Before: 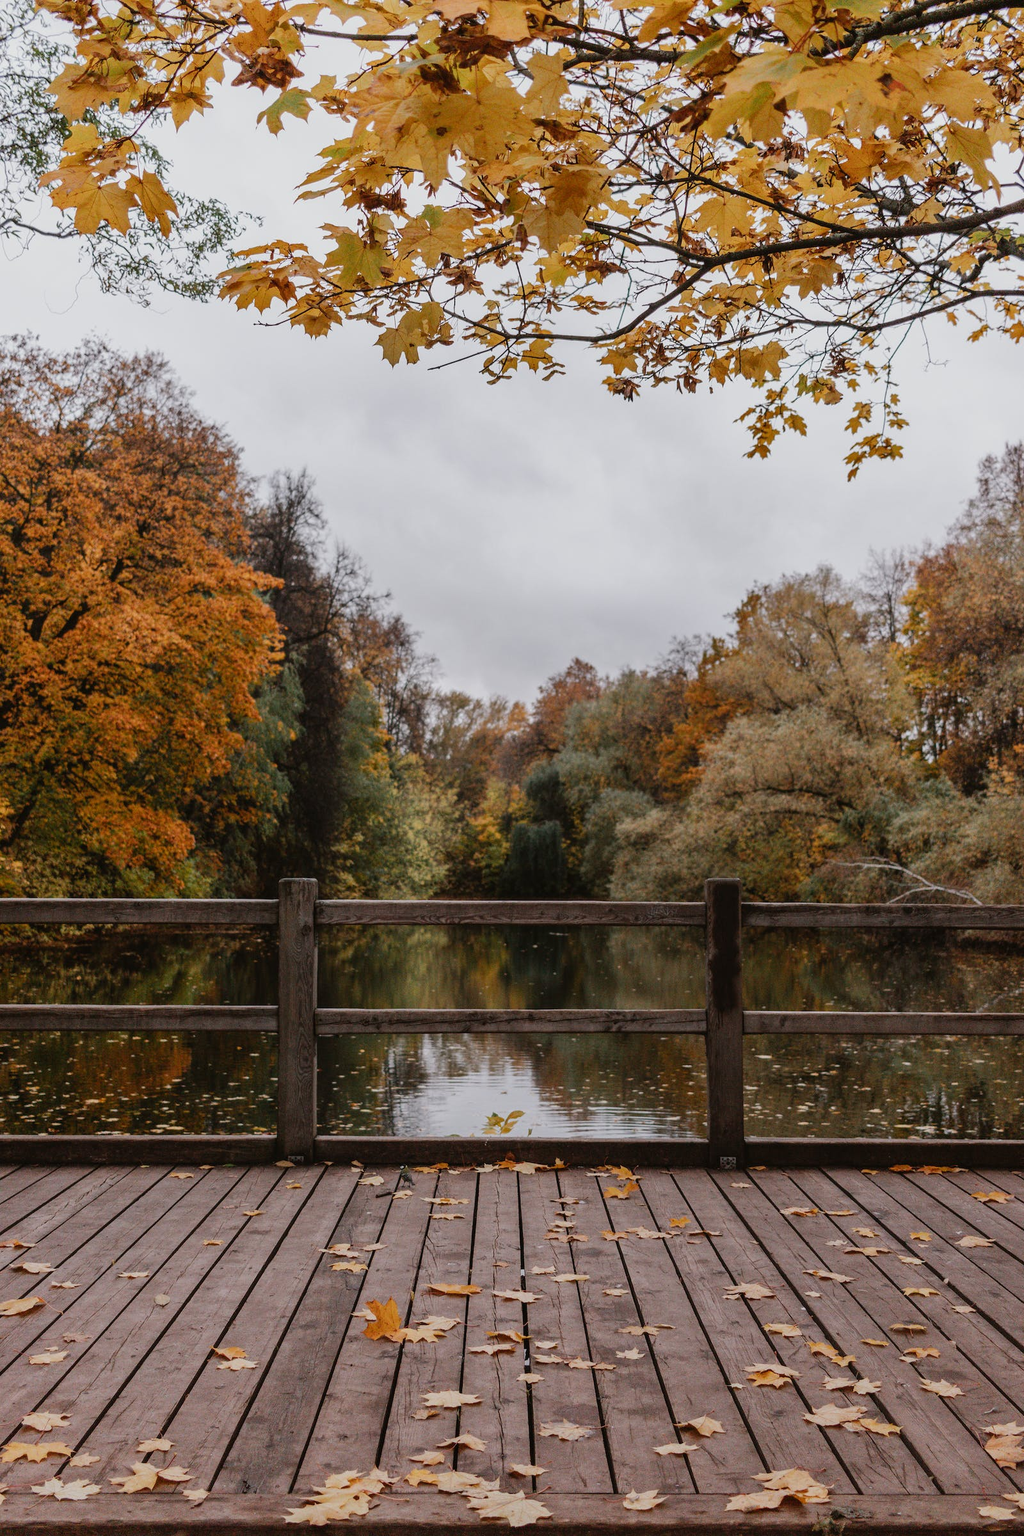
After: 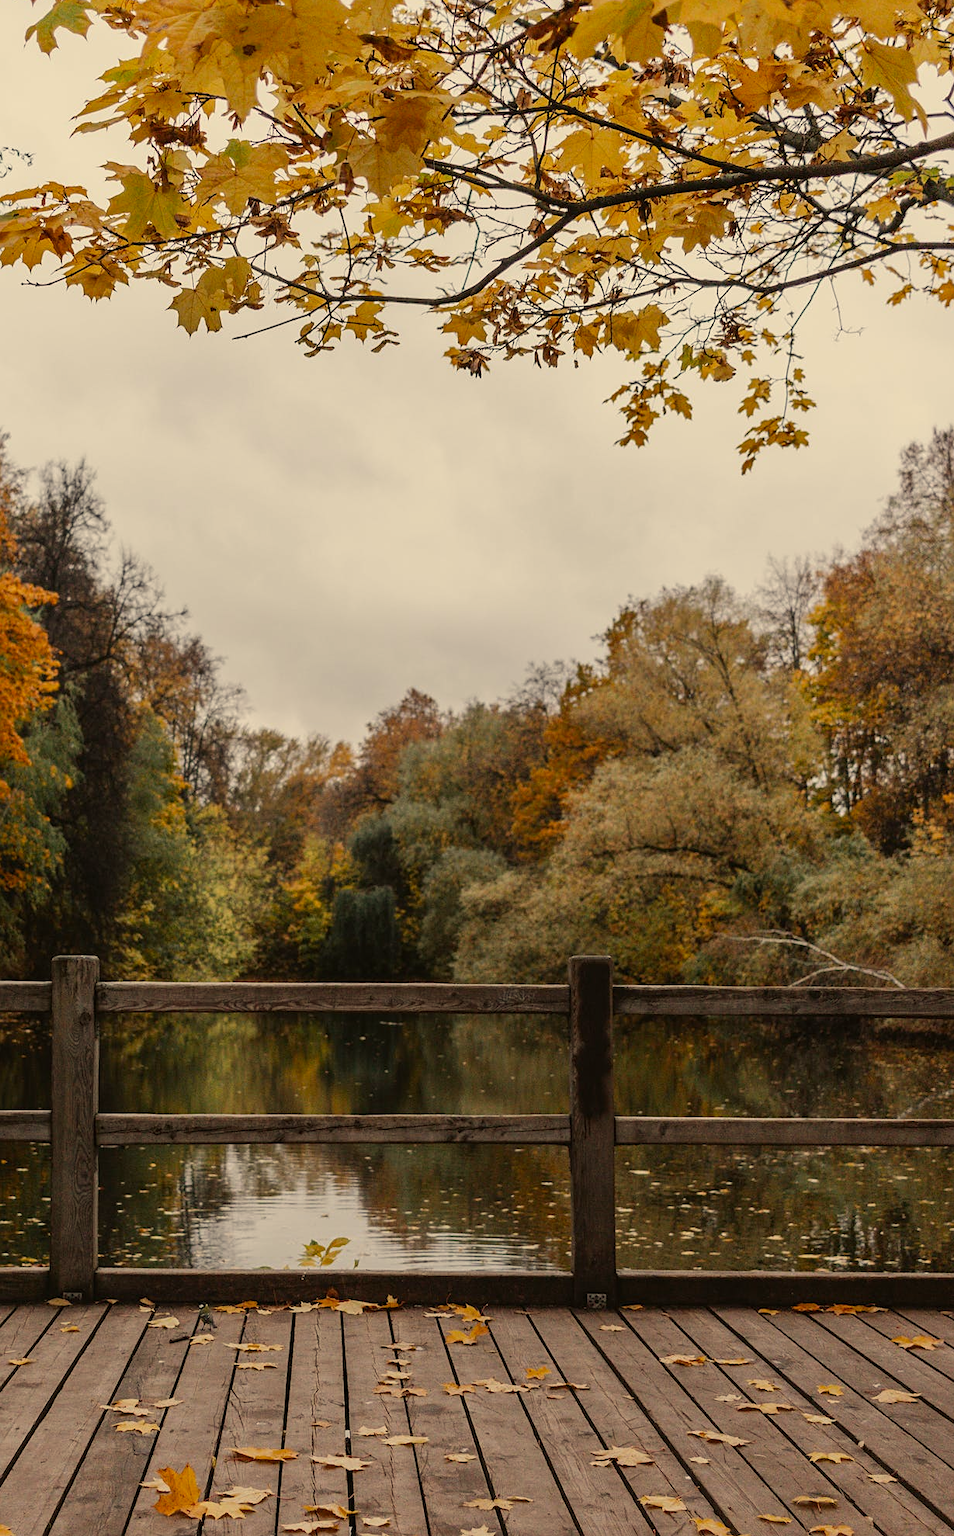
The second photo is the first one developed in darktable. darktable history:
crop: left 23.081%, top 5.884%, bottom 11.653%
color correction: highlights a* 2.48, highlights b* 22.75
sharpen: amount 0.201
